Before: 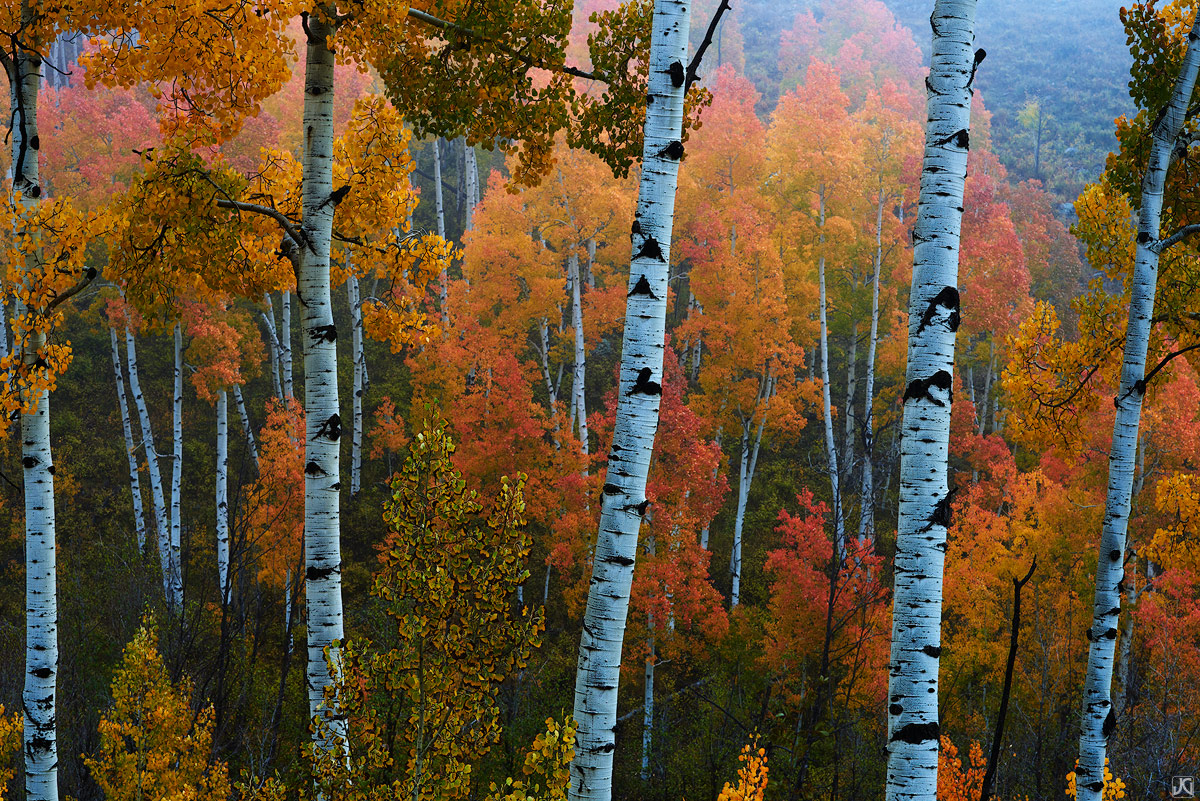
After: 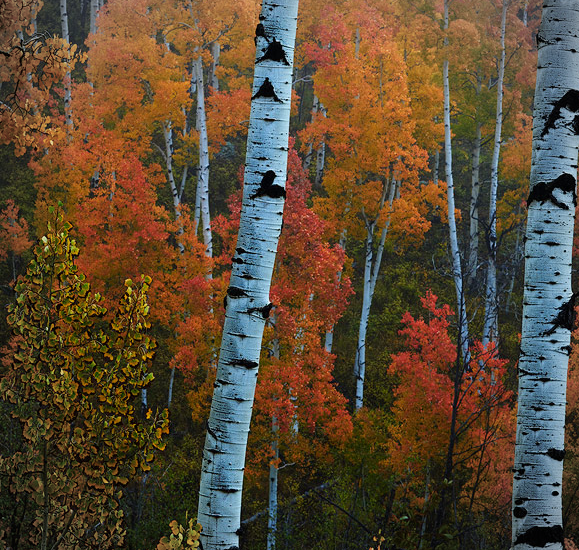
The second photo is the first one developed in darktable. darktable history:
crop: left 31.379%, top 24.658%, right 20.326%, bottom 6.628%
vignetting: on, module defaults
